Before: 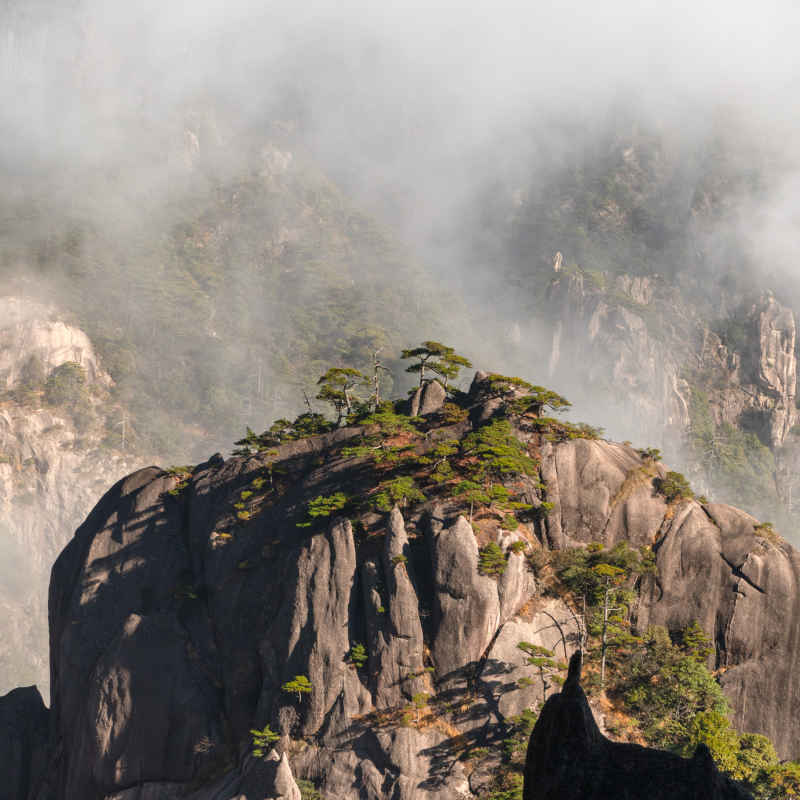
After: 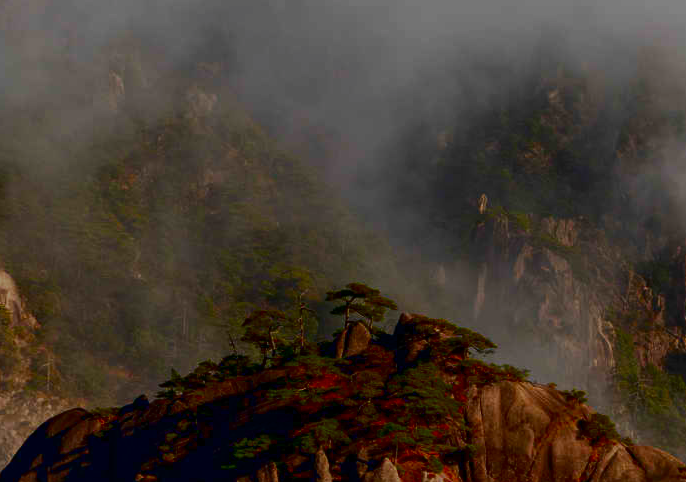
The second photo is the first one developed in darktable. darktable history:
crop and rotate: left 9.391%, top 7.316%, right 4.839%, bottom 32.321%
filmic rgb: black relative exposure -7.98 EV, white relative exposure 4.05 EV, threshold 3.06 EV, structure ↔ texture 99.26%, hardness 4.1, contrast 0.917, color science v6 (2022), enable highlight reconstruction true
contrast brightness saturation: brightness -0.987, saturation 0.989
